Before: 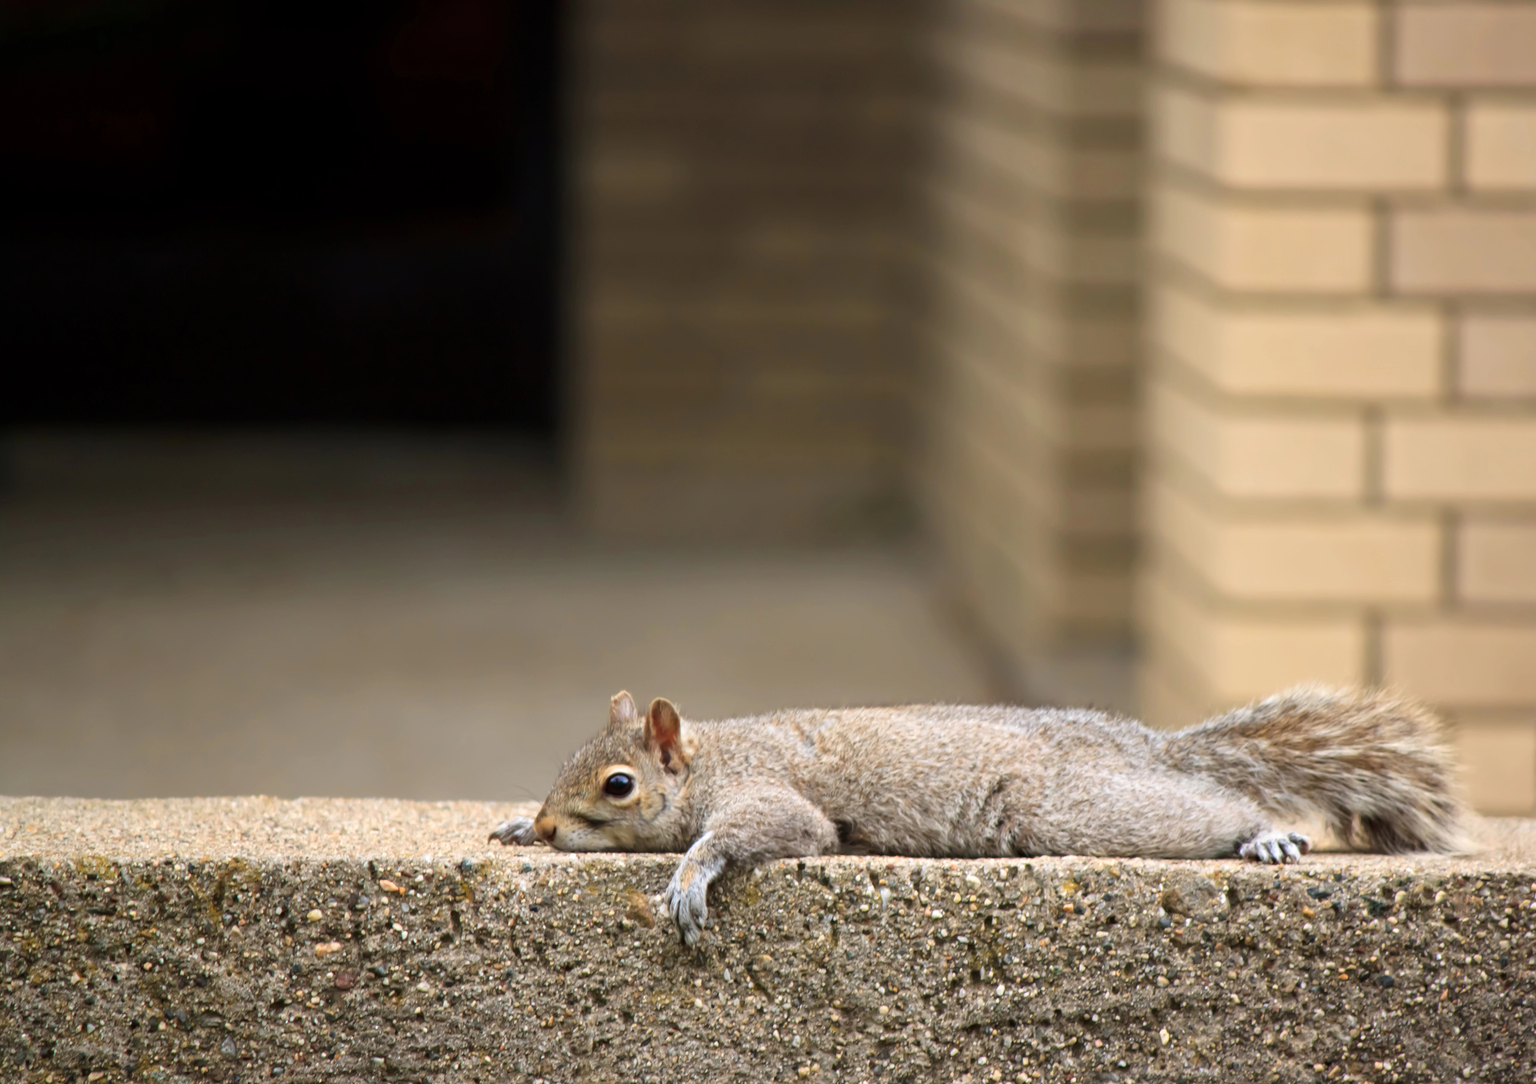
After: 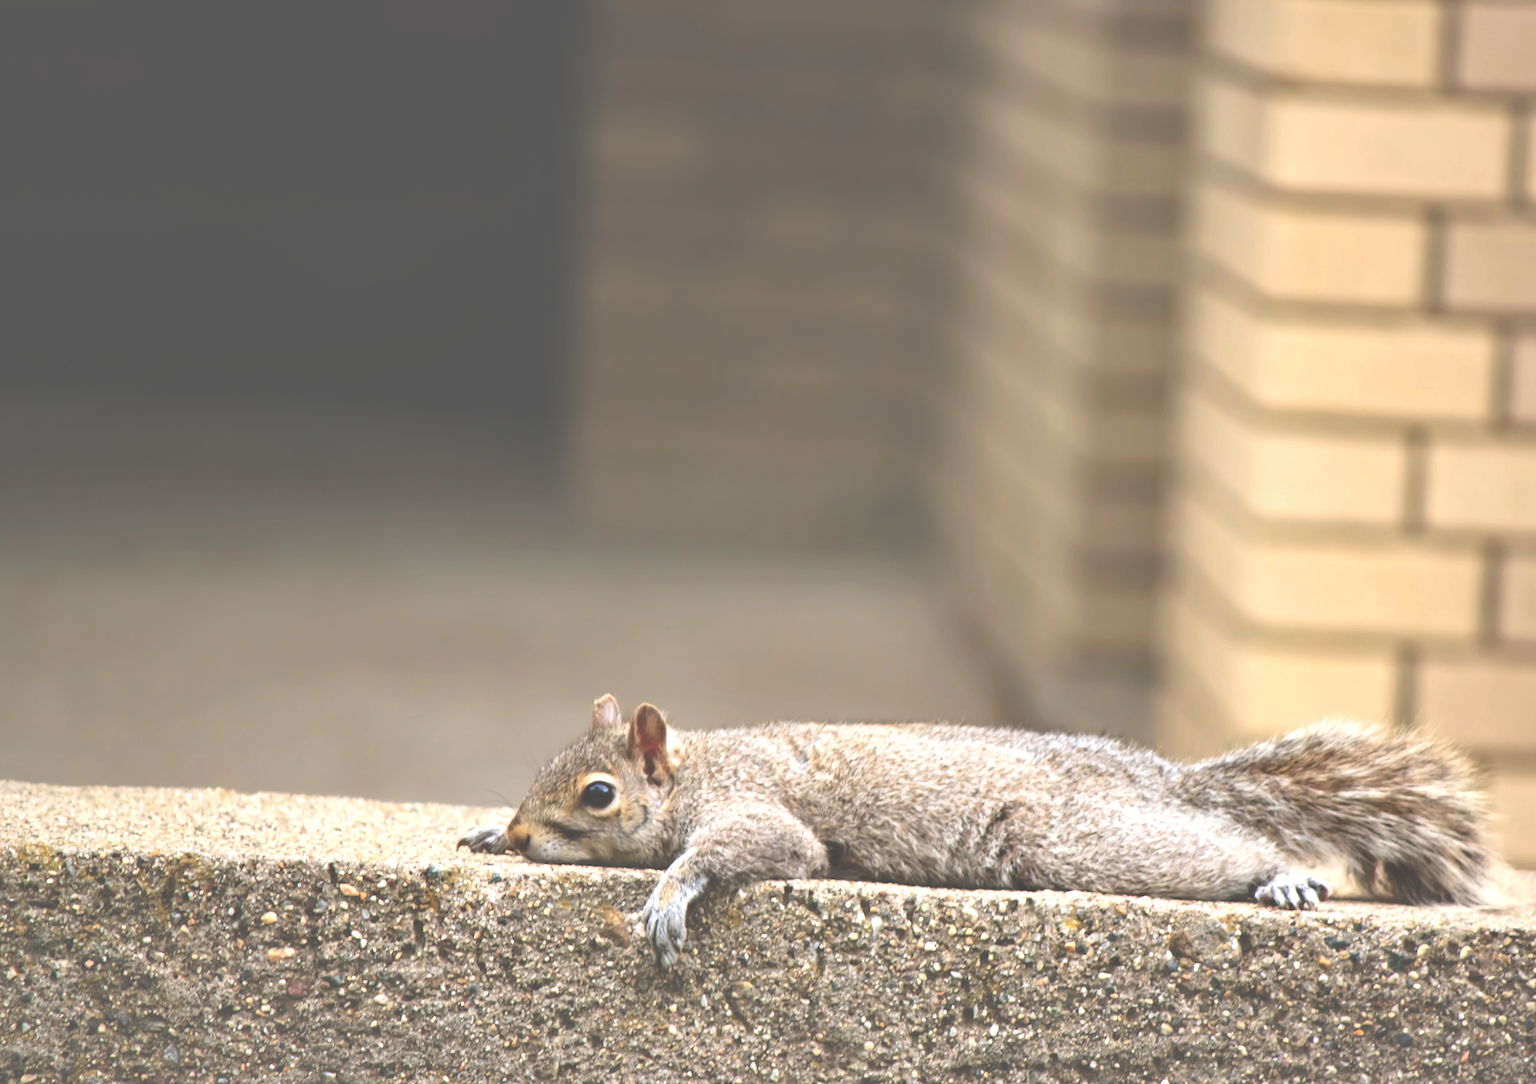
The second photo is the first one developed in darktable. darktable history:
crop and rotate: angle -2.59°
exposure: black level correction -0.071, exposure 0.5 EV, compensate exposure bias true, compensate highlight preservation false
shadows and highlights: shadows 33.32, highlights -45.92, compress 49.63%, soften with gaussian
